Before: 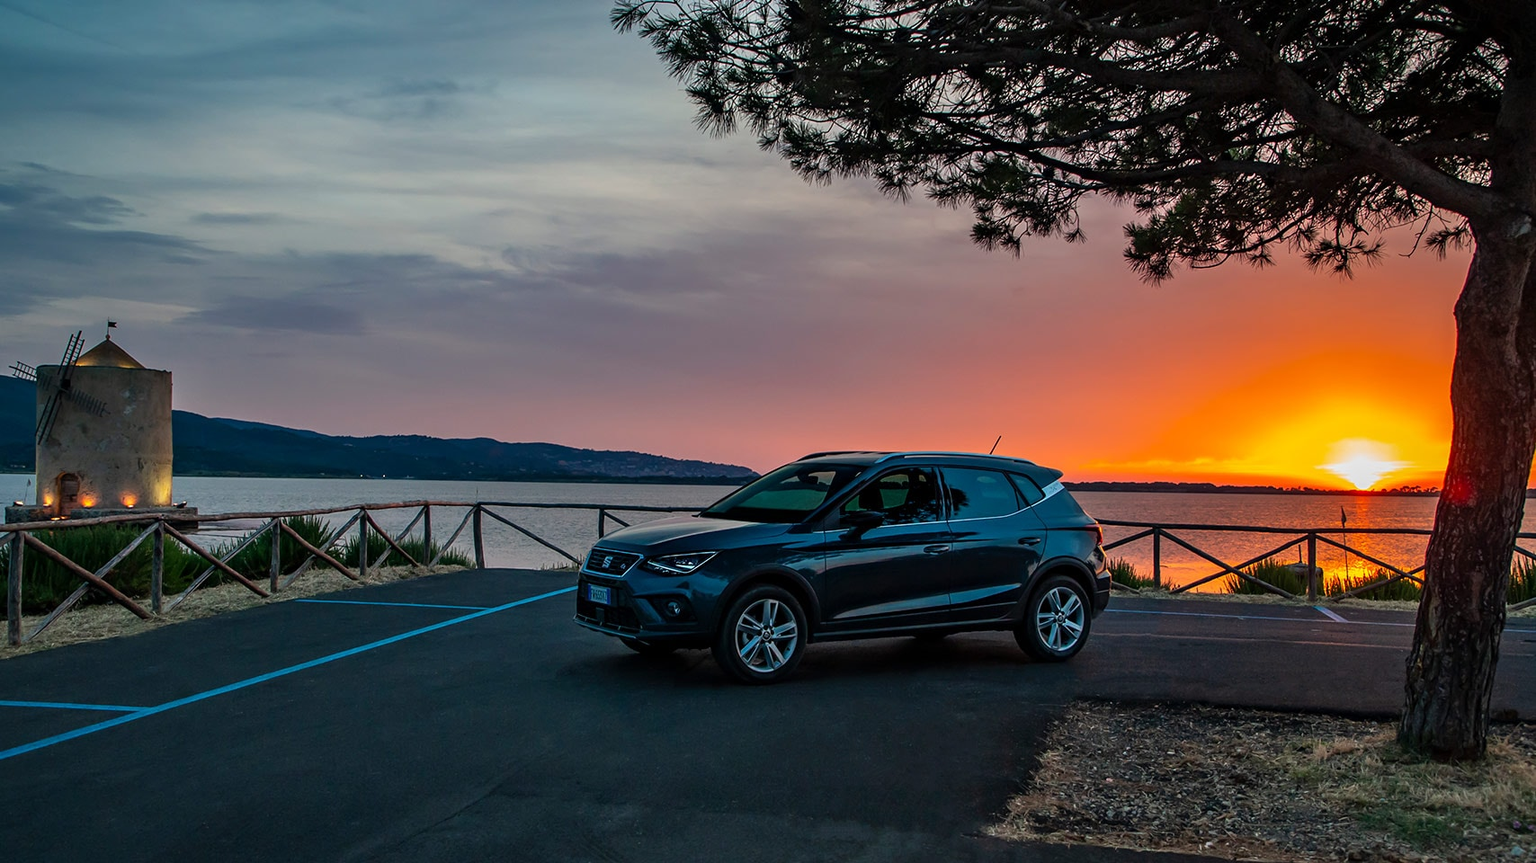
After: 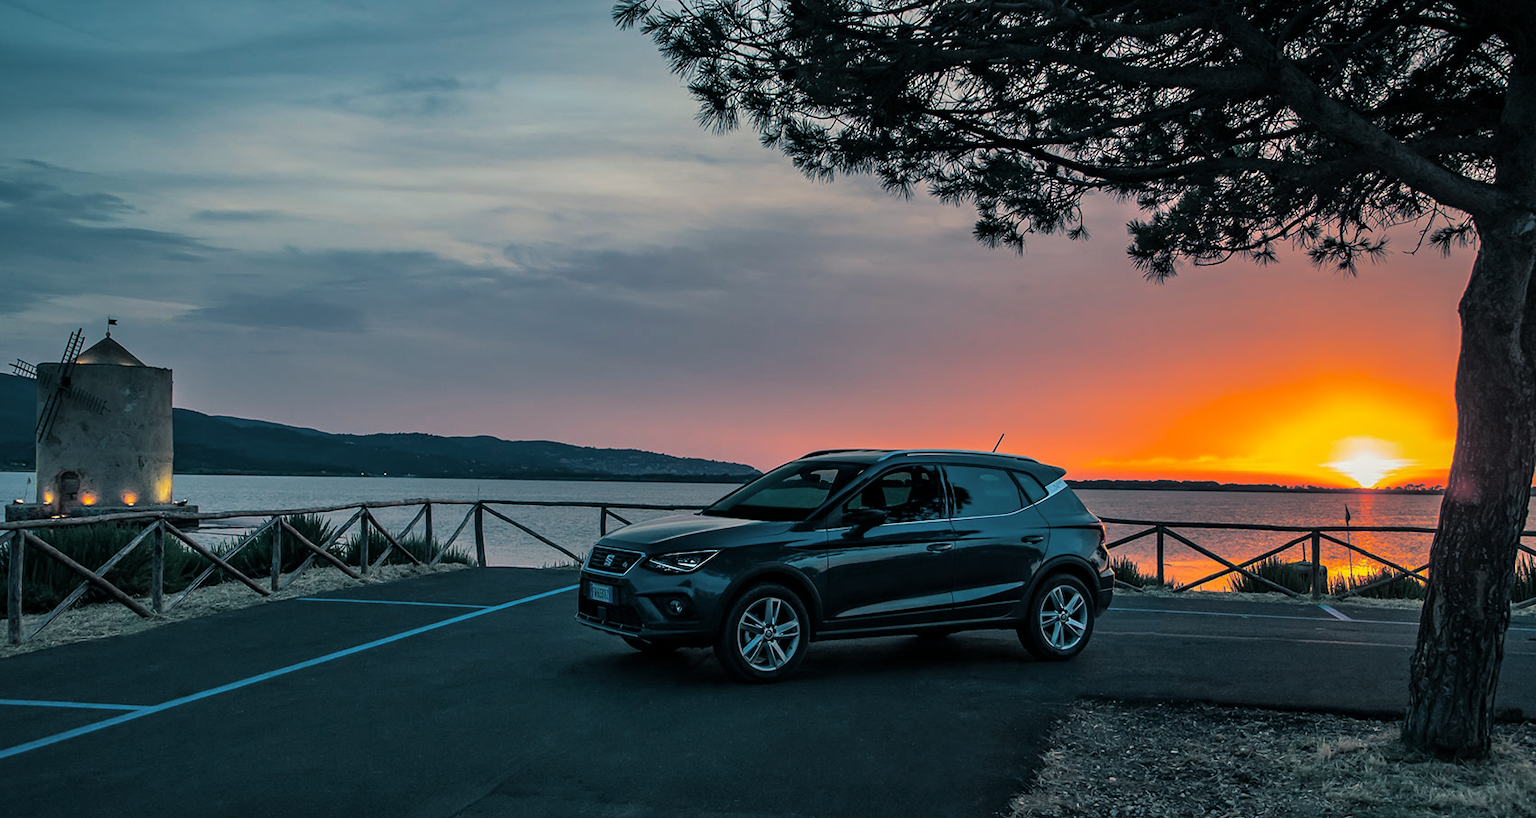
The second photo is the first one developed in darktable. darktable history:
split-toning: shadows › hue 205.2°, shadows › saturation 0.43, highlights › hue 54°, highlights › saturation 0.54
crop: top 0.448%, right 0.264%, bottom 5.045%
